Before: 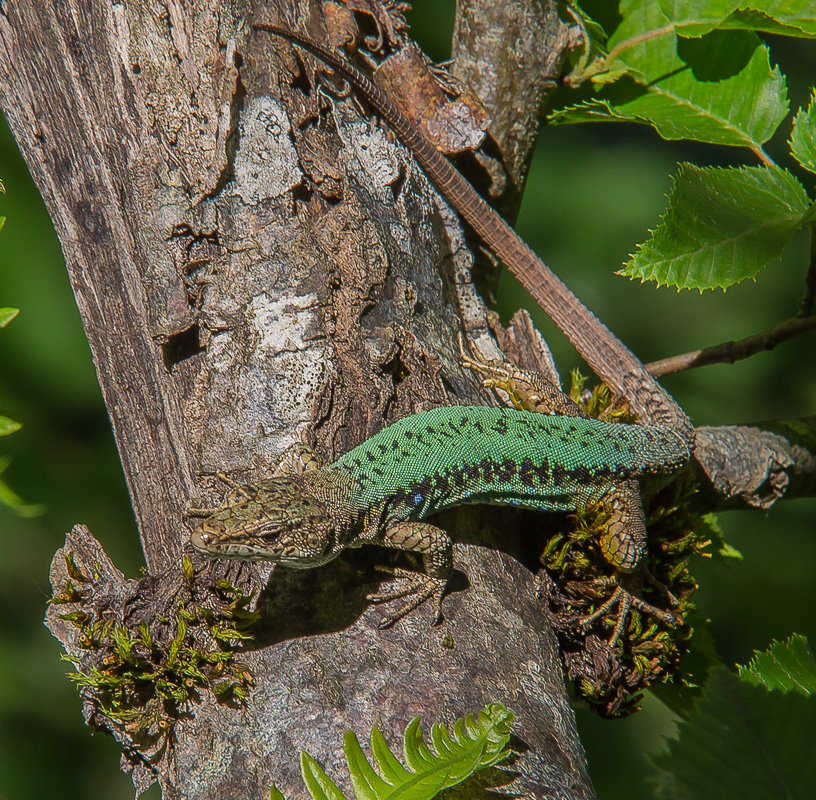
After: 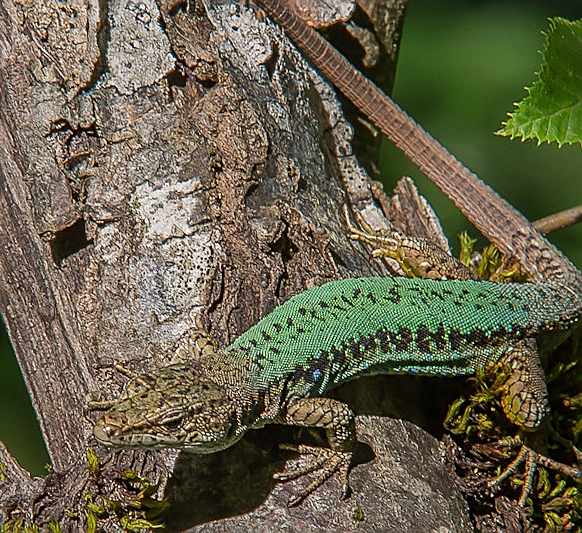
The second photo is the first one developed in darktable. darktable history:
sharpen: on, module defaults
crop and rotate: left 11.831%, top 11.346%, right 13.429%, bottom 13.899%
rotate and perspective: rotation -4.57°, crop left 0.054, crop right 0.944, crop top 0.087, crop bottom 0.914
